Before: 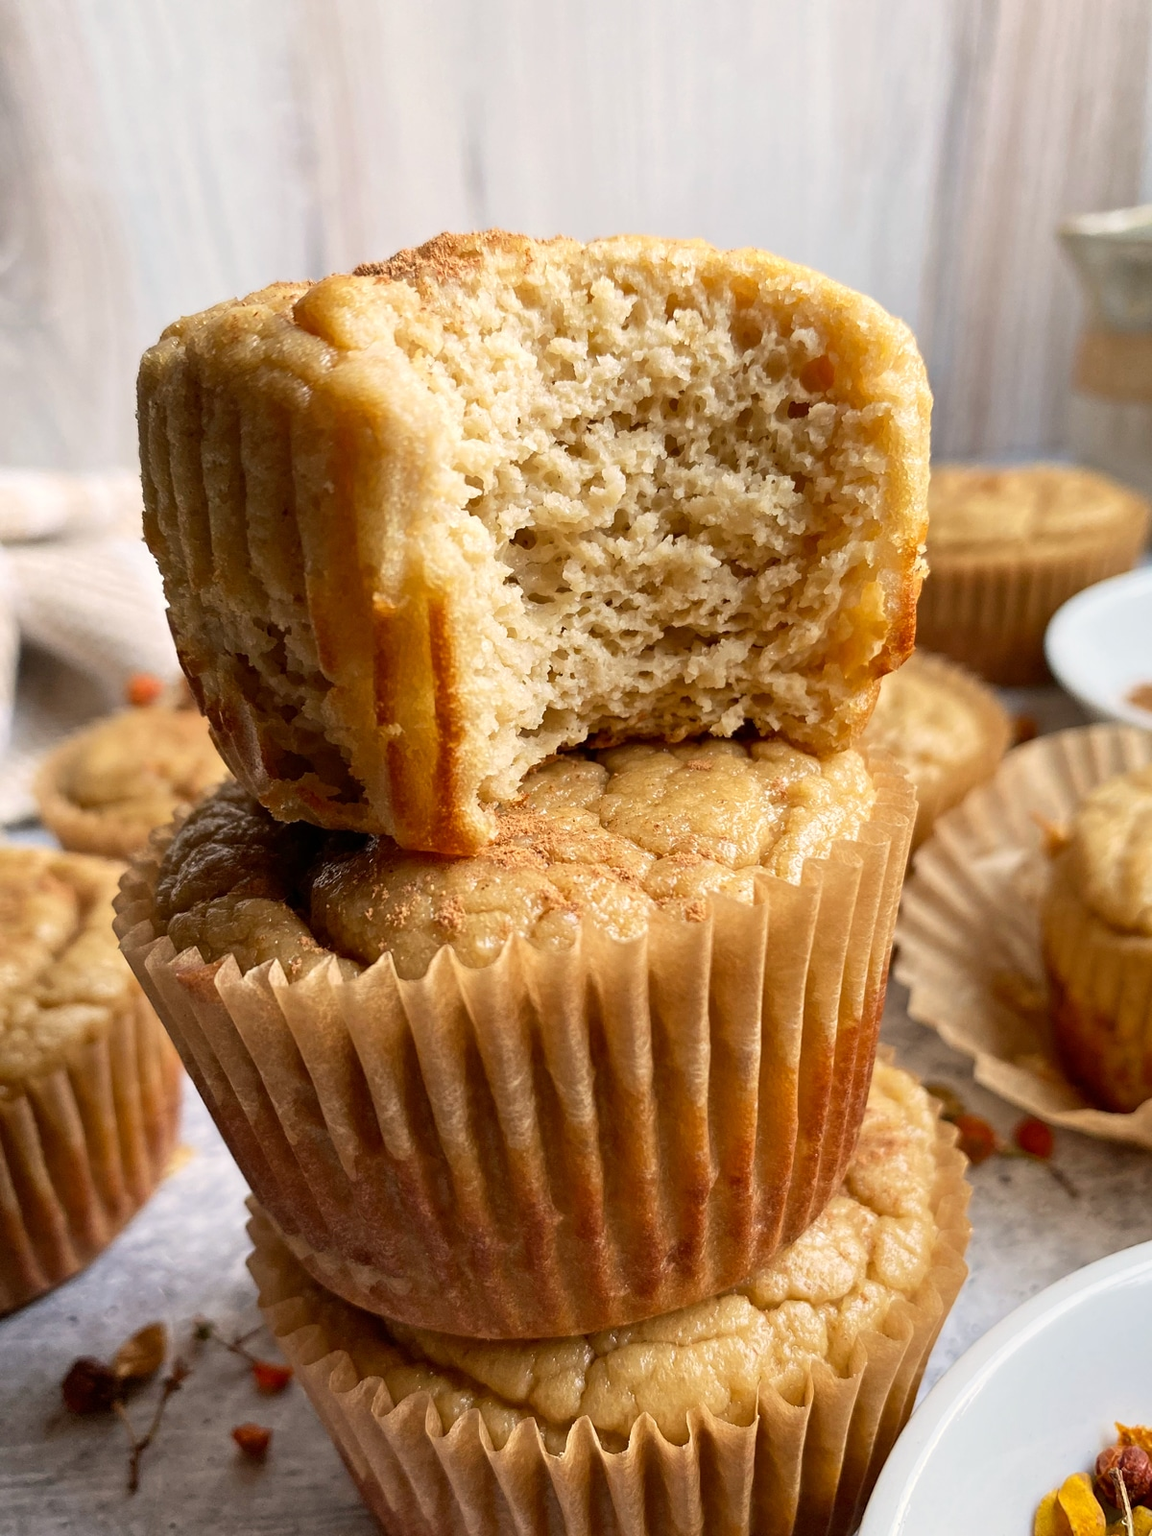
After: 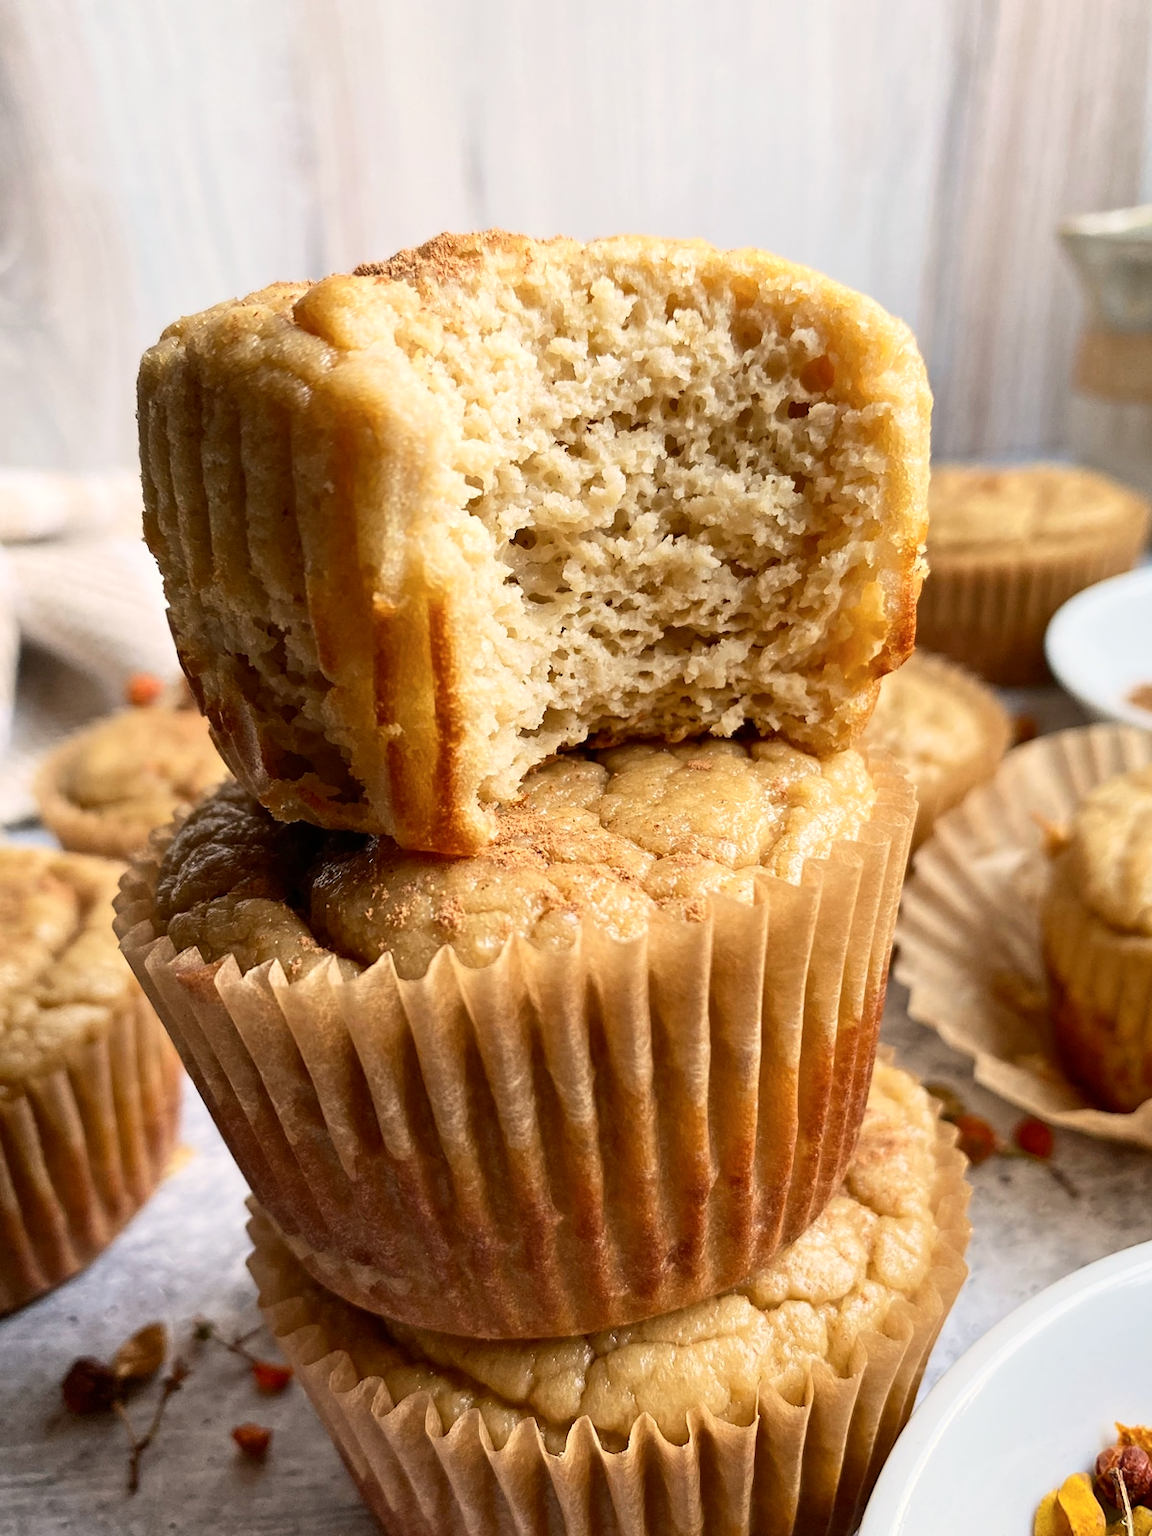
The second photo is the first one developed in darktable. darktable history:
contrast brightness saturation: contrast 0.15, brightness 0.043
